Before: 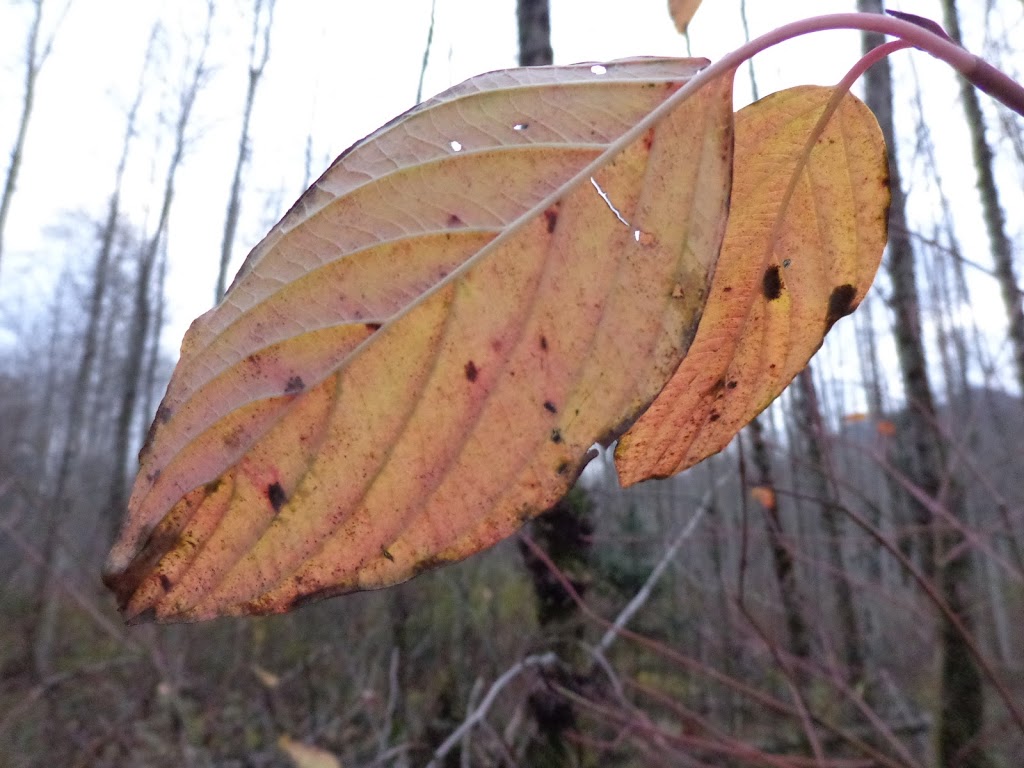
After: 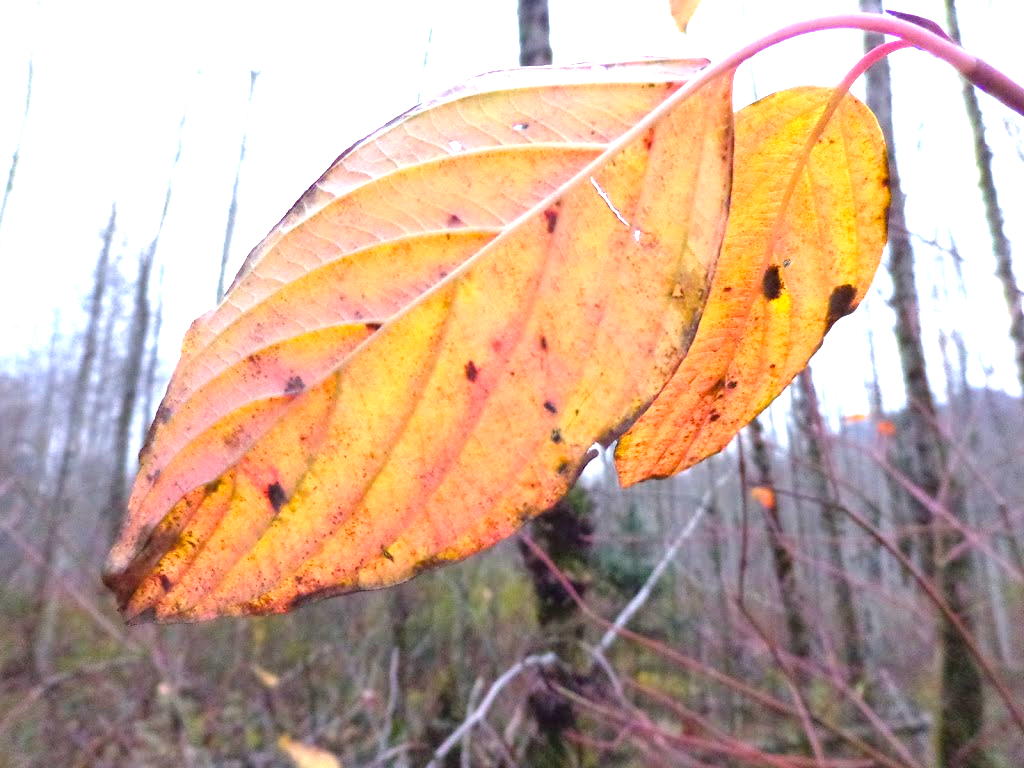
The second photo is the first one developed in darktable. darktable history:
exposure: black level correction 0, exposure 1.379 EV, compensate exposure bias true, compensate highlight preservation false
color balance rgb: perceptual saturation grading › global saturation 30%, global vibrance 20%
